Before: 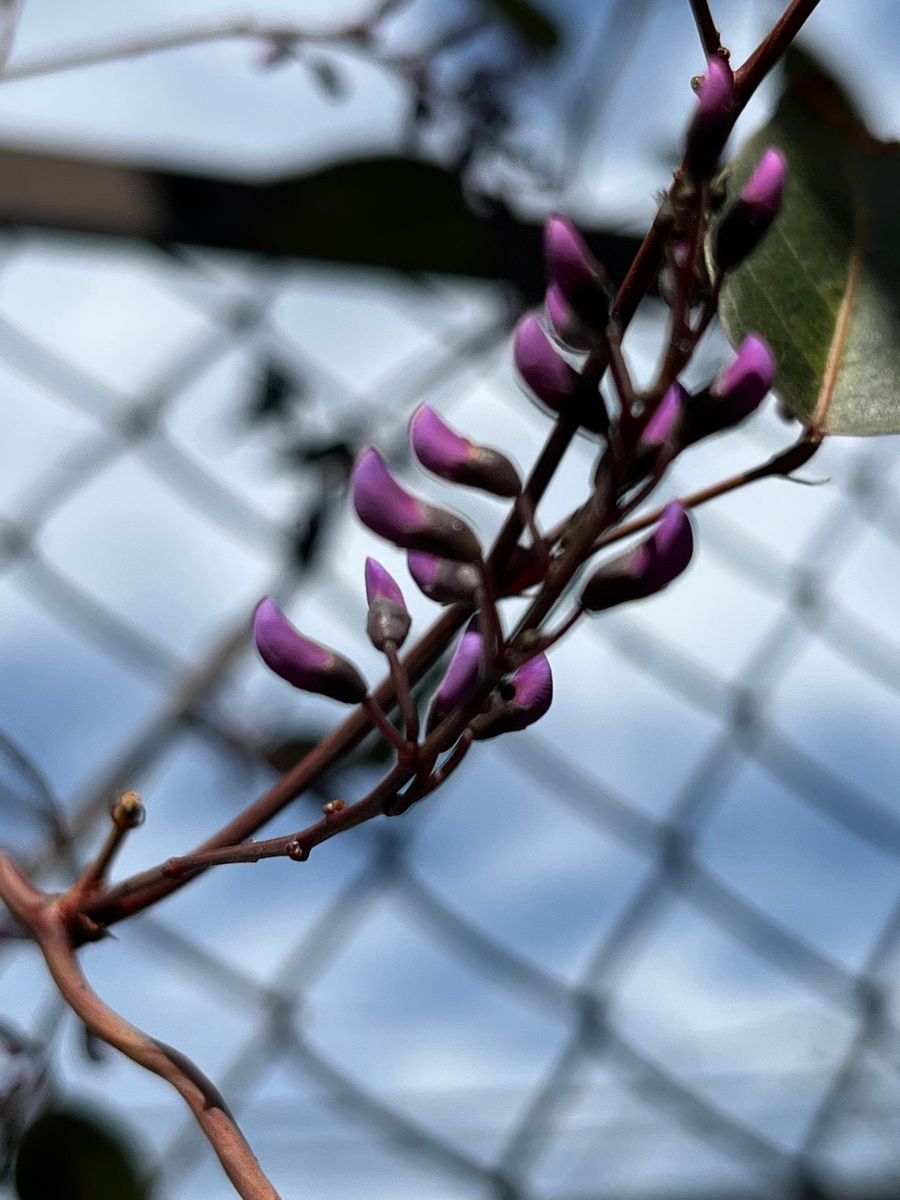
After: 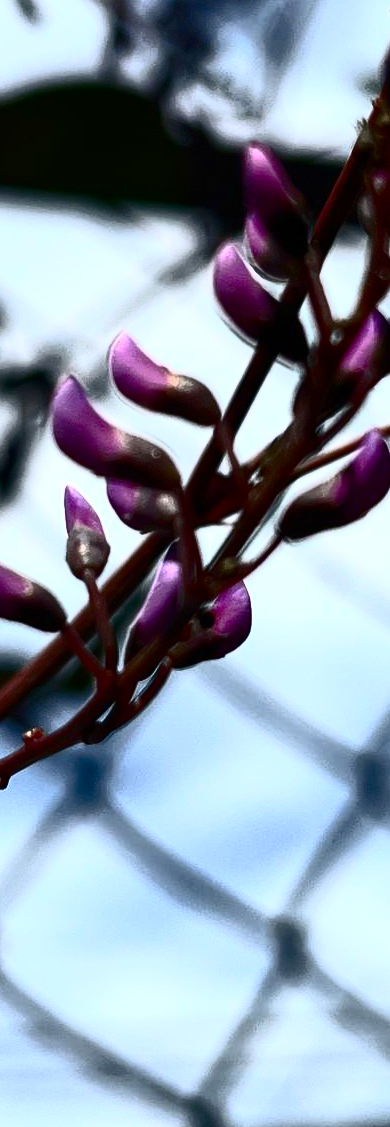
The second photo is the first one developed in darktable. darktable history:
white balance: red 1, blue 1
shadows and highlights: on, module defaults
crop: left 33.452%, top 6.025%, right 23.155%
contrast brightness saturation: contrast 0.93, brightness 0.2
